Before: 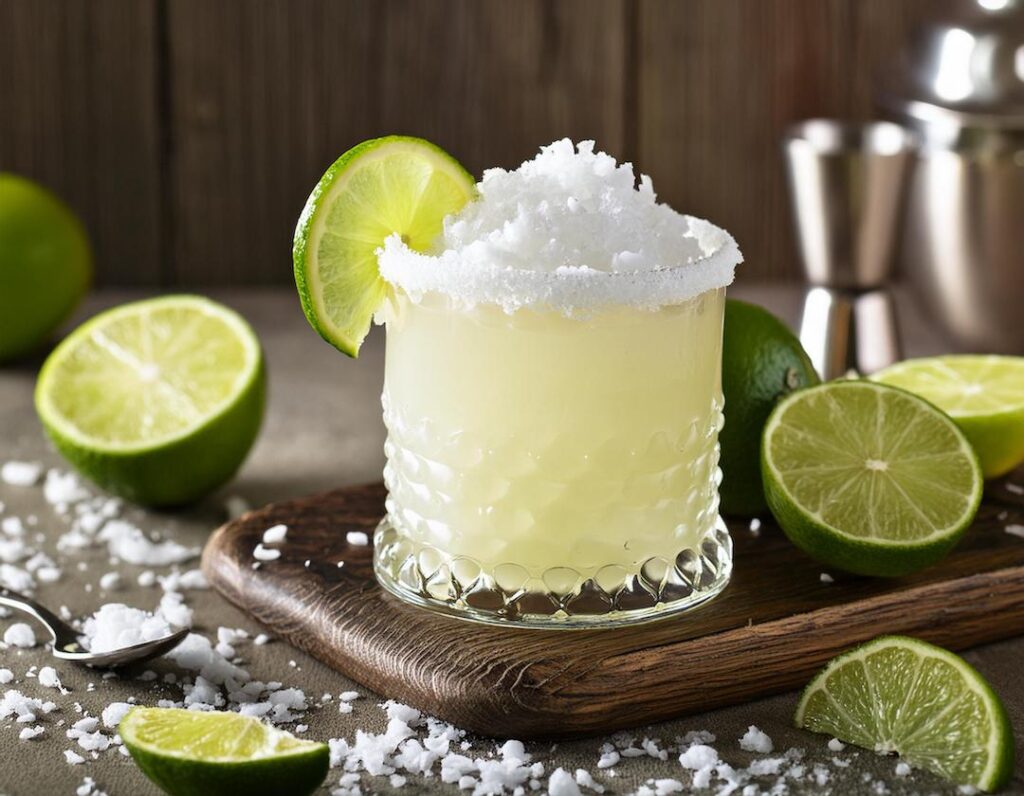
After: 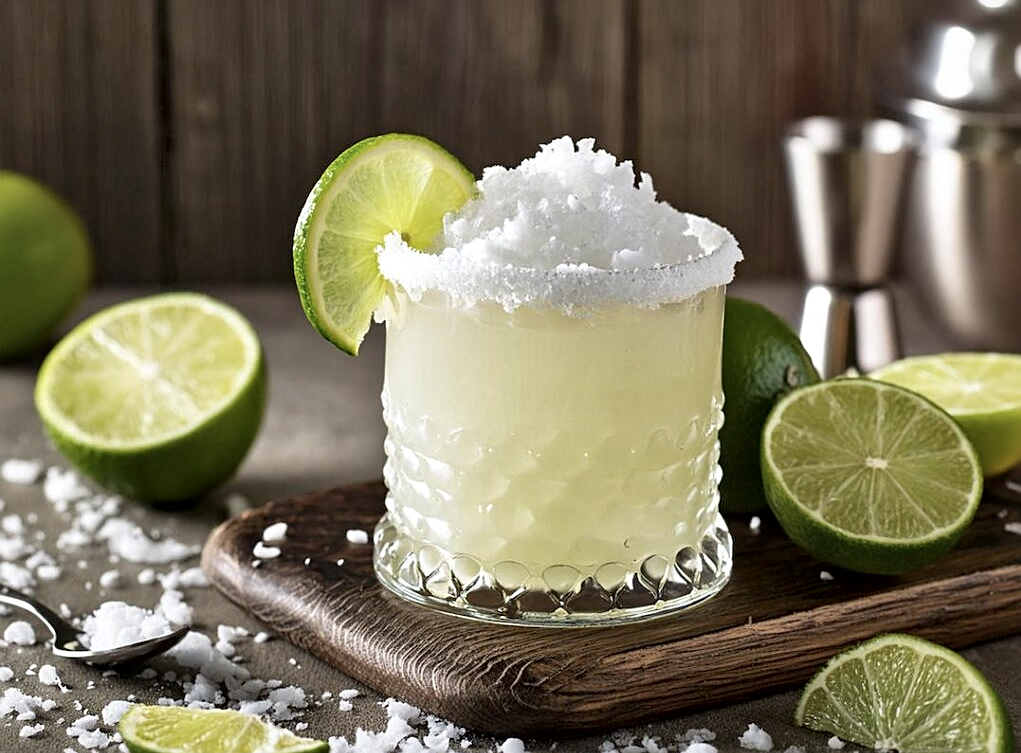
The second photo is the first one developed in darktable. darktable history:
color correction: highlights b* -0.043, saturation 0.836
sharpen: on, module defaults
crop: top 0.255%, right 0.259%, bottom 5.056%
local contrast: mode bilateral grid, contrast 20, coarseness 50, detail 149%, midtone range 0.2
shadows and highlights: shadows 43.49, white point adjustment -1.38, soften with gaussian
